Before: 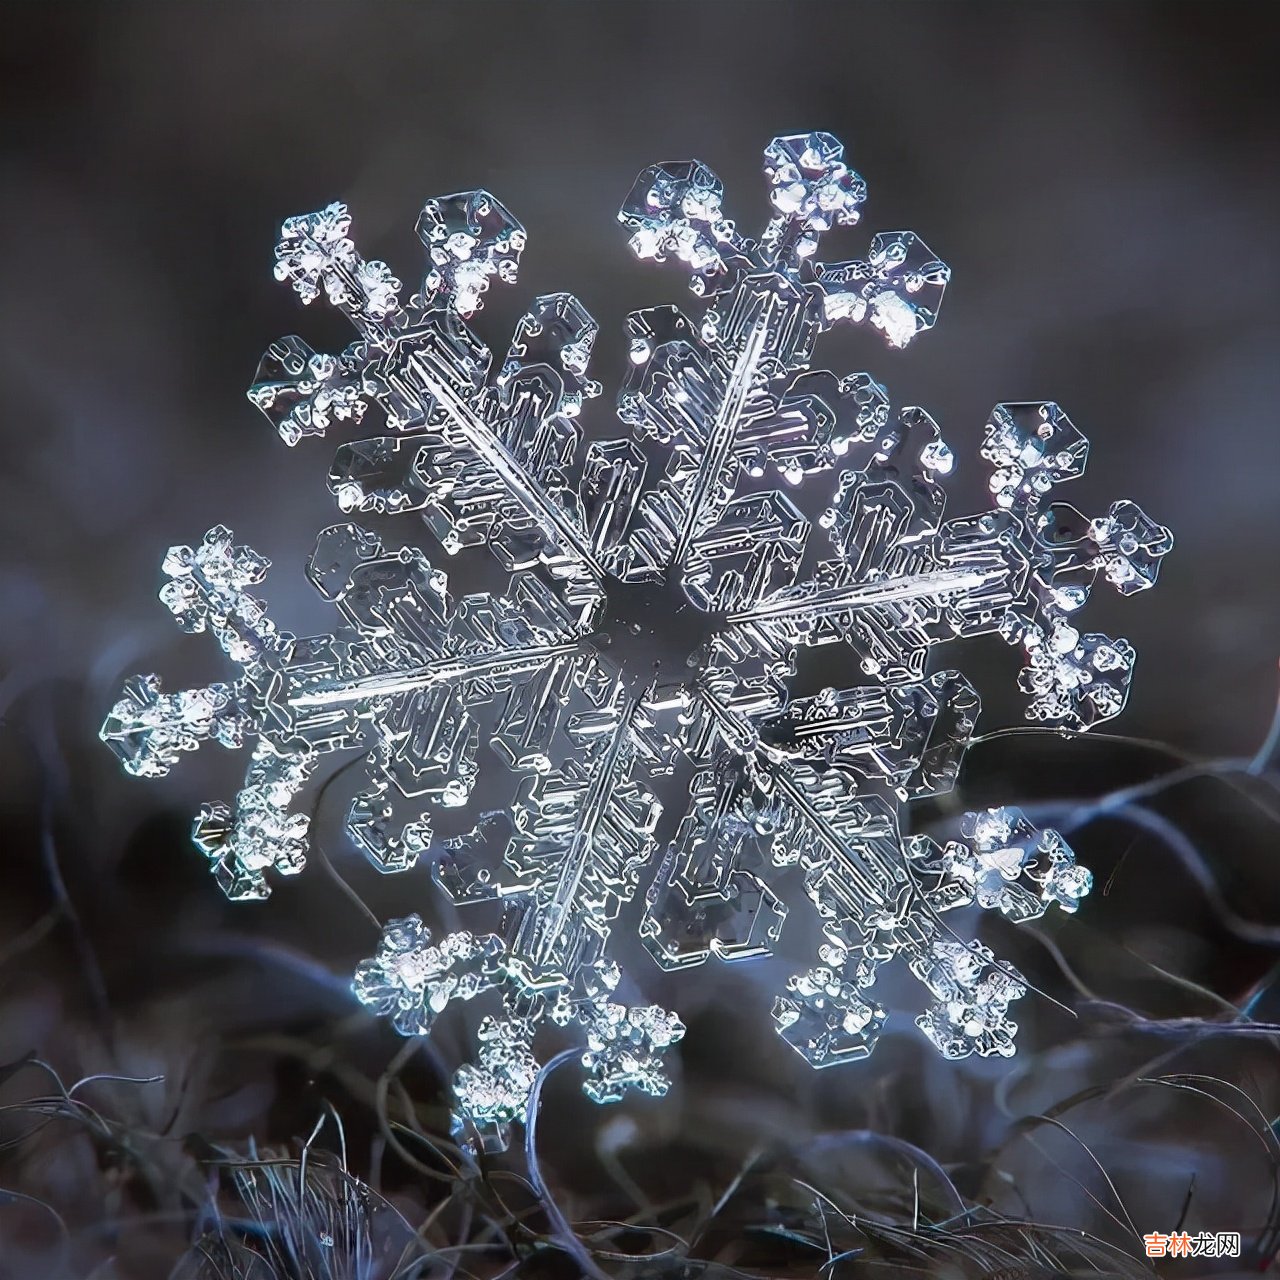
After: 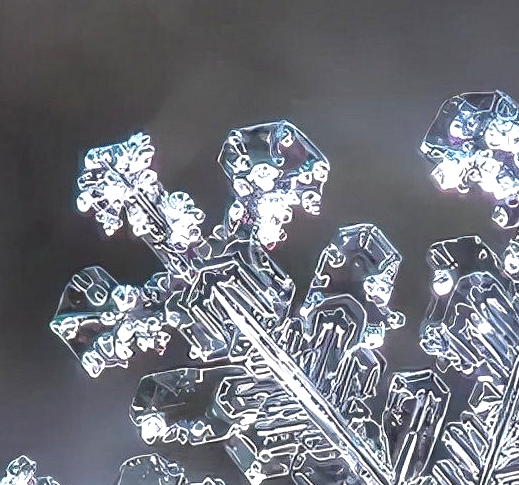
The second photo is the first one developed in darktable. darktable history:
crop: left 15.452%, top 5.459%, right 43.956%, bottom 56.62%
local contrast: highlights 25%, detail 130%
shadows and highlights: soften with gaussian
exposure: black level correction 0, exposure 0.68 EV, compensate exposure bias true, compensate highlight preservation false
